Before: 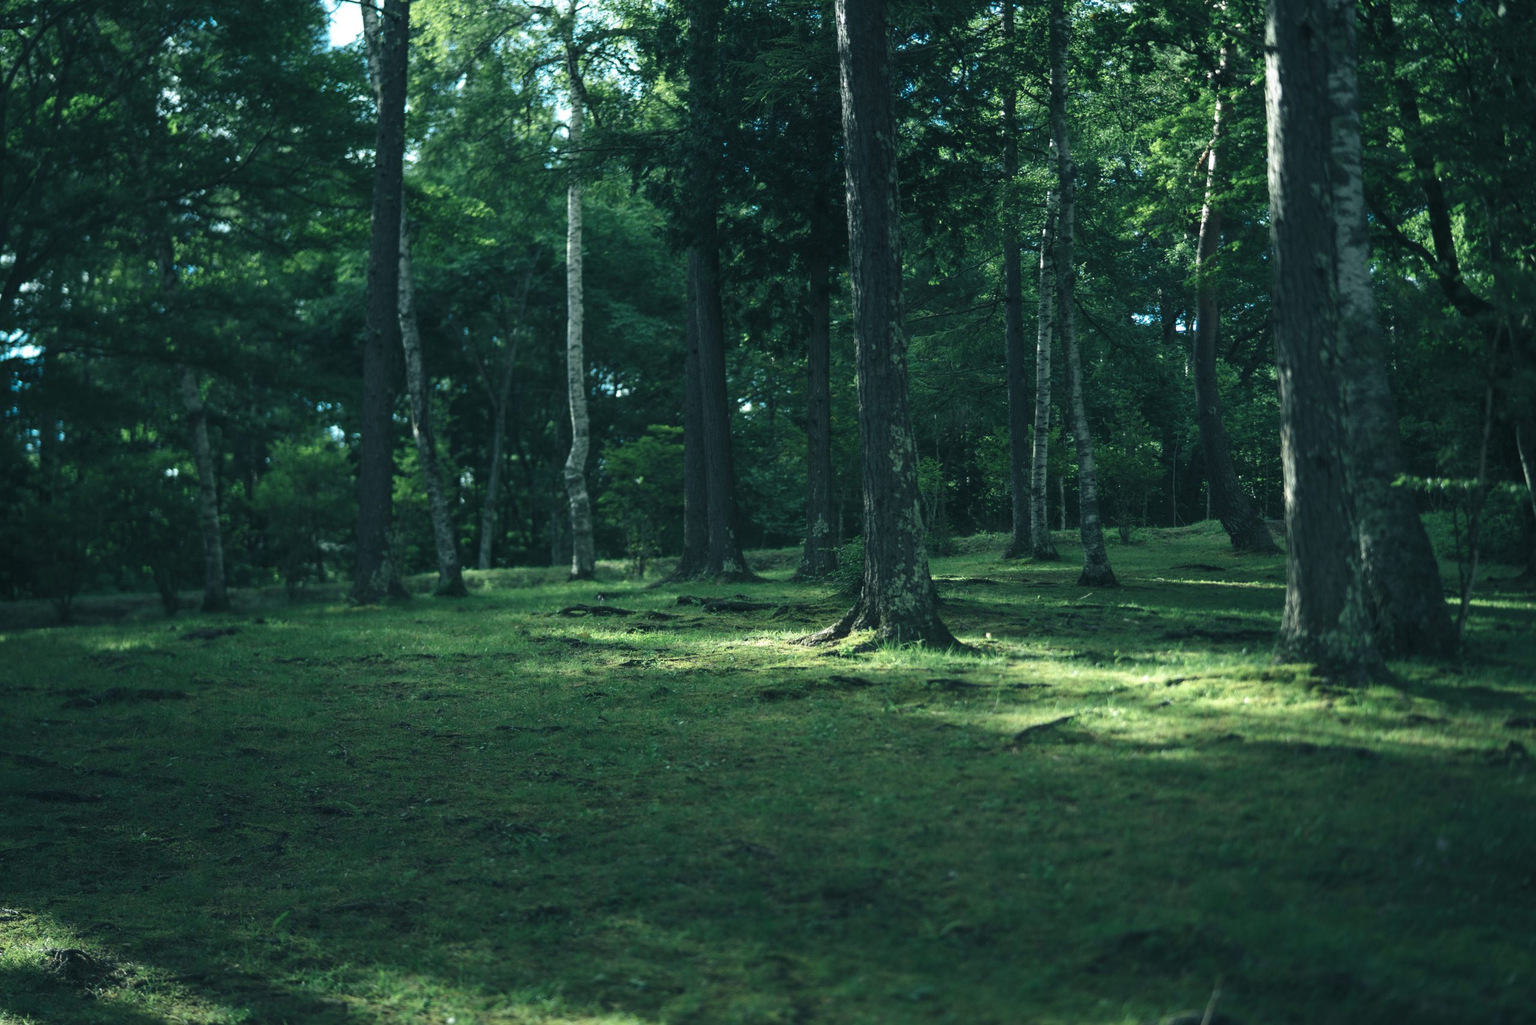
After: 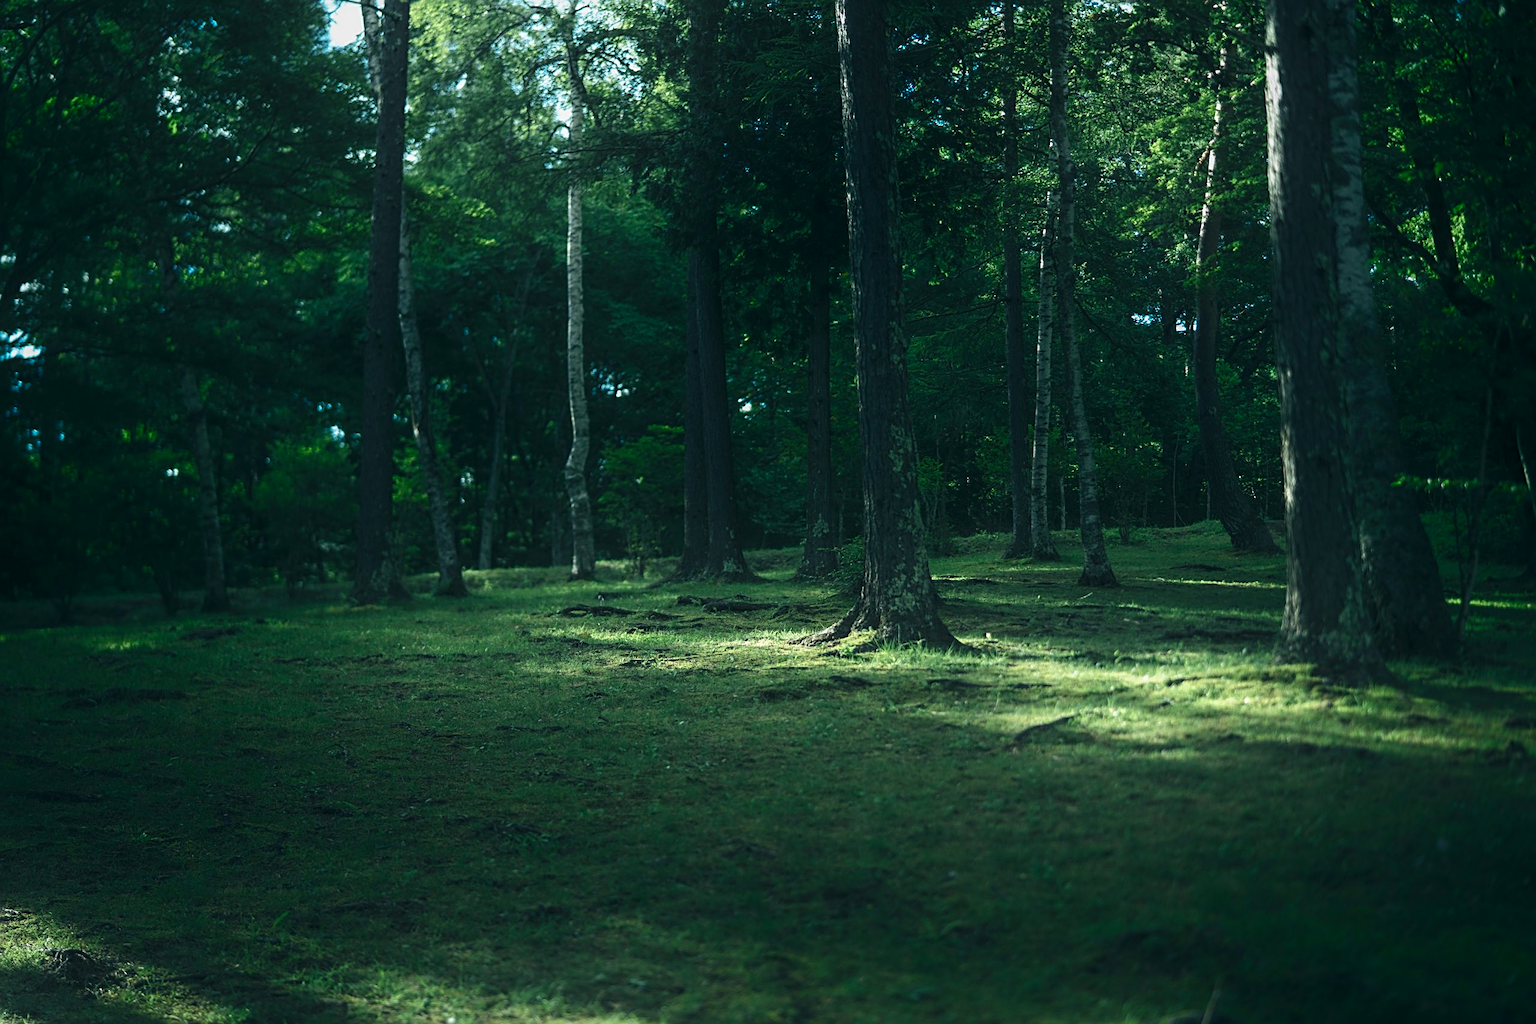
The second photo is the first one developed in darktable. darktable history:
shadows and highlights: shadows -52.48, highlights 86.77, soften with gaussian
local contrast: detail 109%
sharpen: radius 2.73
